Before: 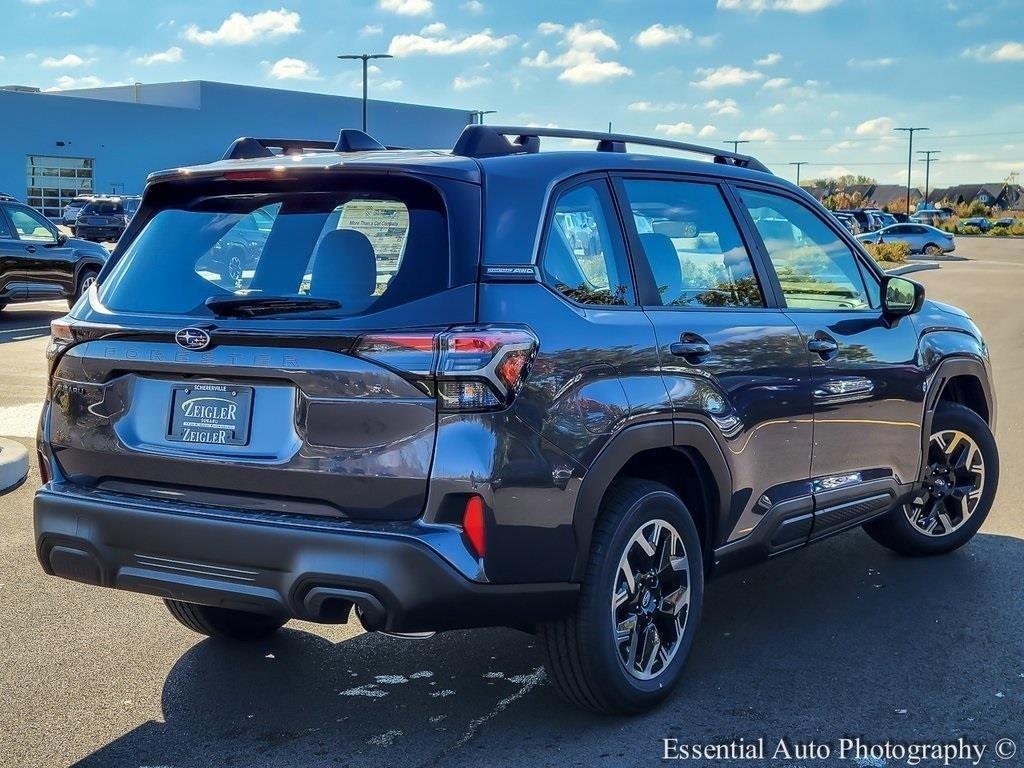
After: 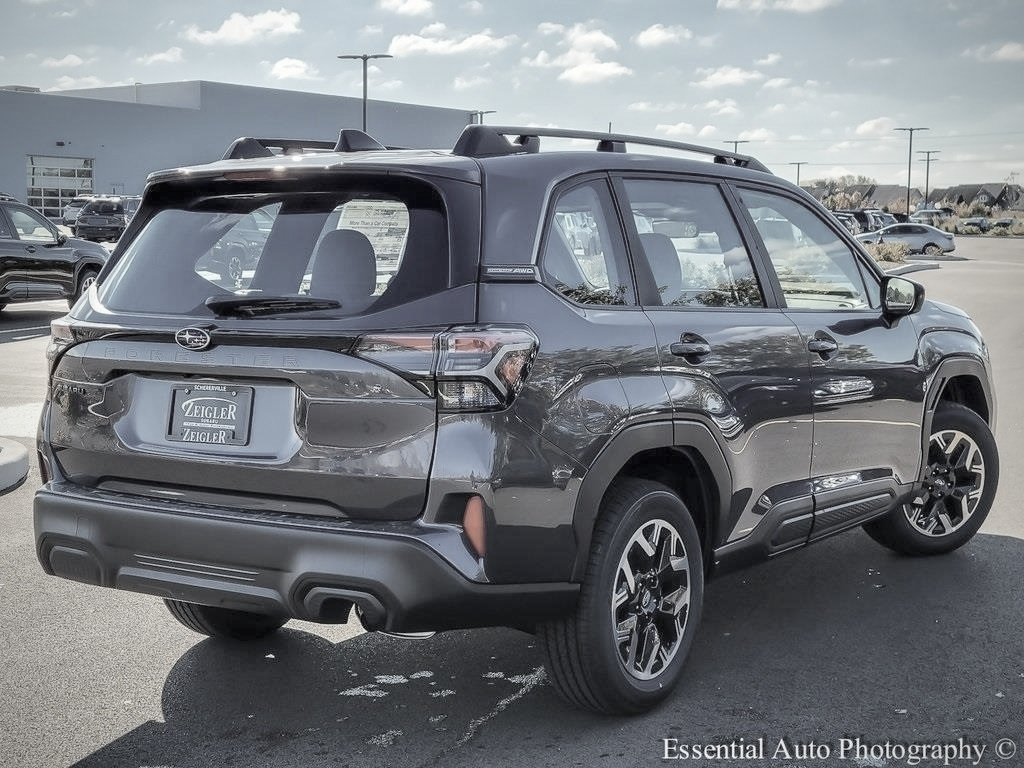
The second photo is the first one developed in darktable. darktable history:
base curve: curves: ch0 [(0, 0) (0.283, 0.295) (1, 1)], preserve colors none
color correction: highlights b* 0.016, saturation 0.482
contrast brightness saturation: brightness 0.182, saturation -0.502
vignetting: fall-off radius 61.16%, saturation 0.033
